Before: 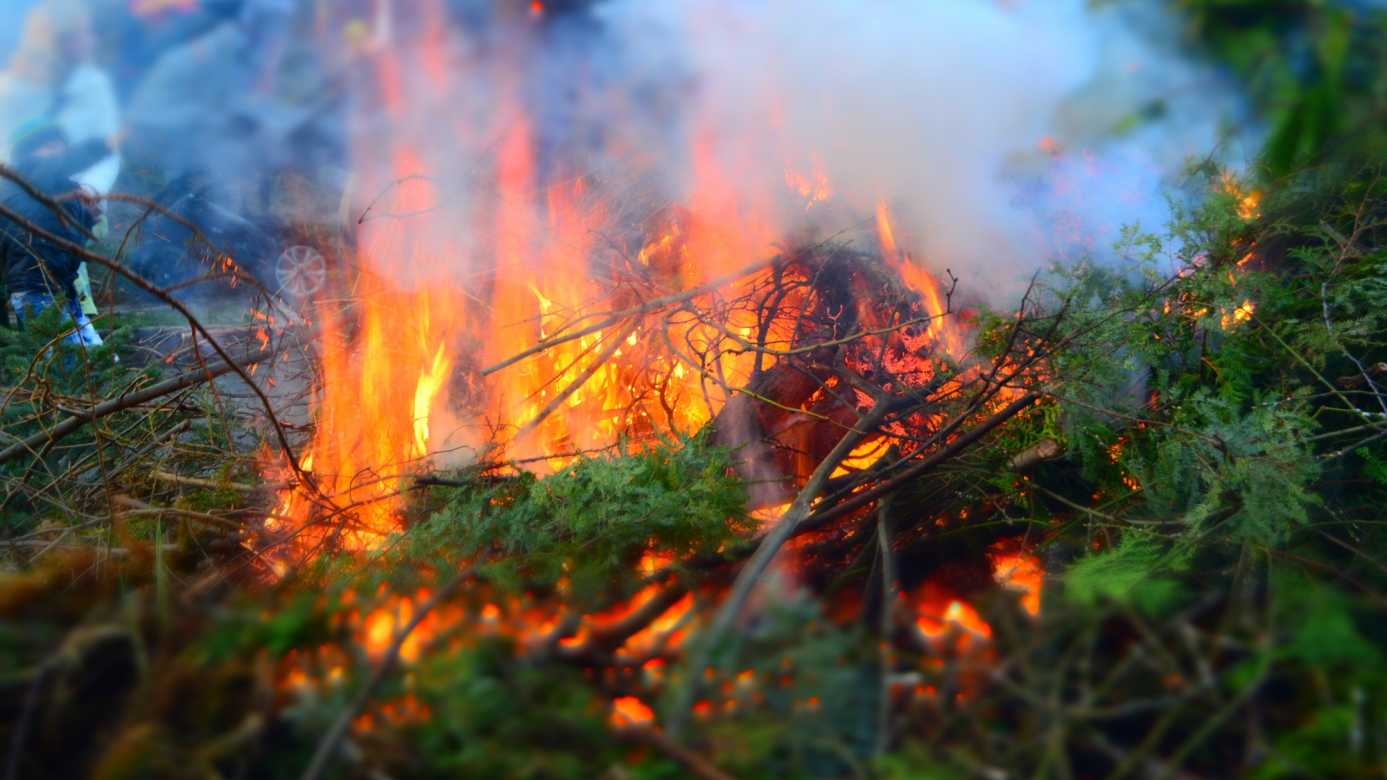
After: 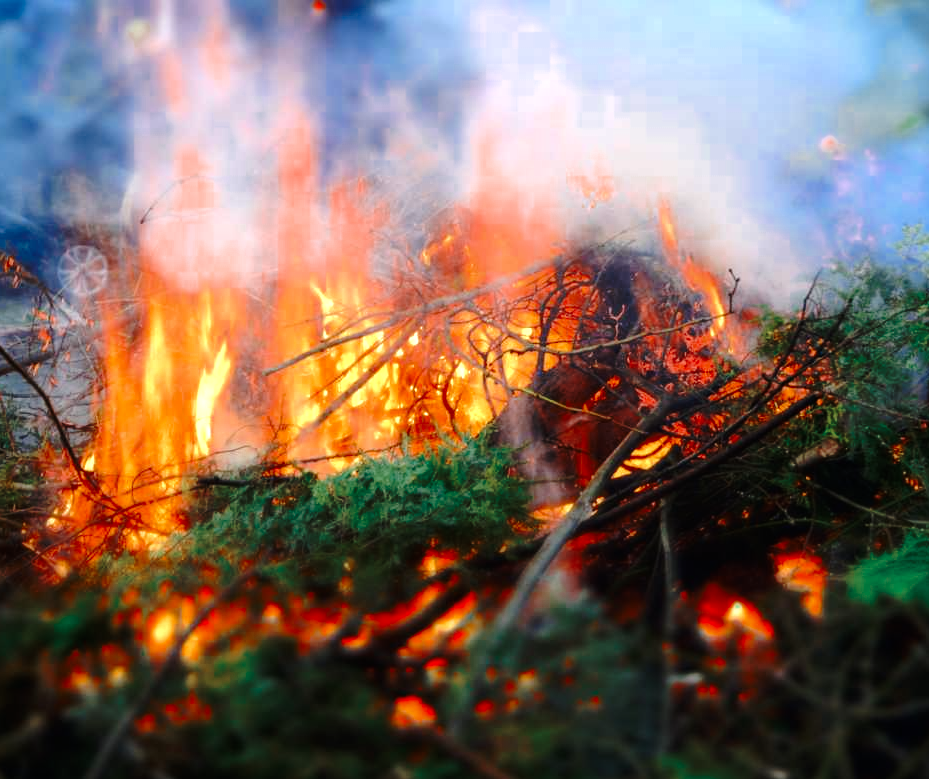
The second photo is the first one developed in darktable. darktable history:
tone equalizer: -8 EV -0.744 EV, -7 EV -0.698 EV, -6 EV -0.604 EV, -5 EV -0.41 EV, -3 EV 0.39 EV, -2 EV 0.6 EV, -1 EV 0.688 EV, +0 EV 0.734 EV
base curve: curves: ch0 [(0, 0) (0.073, 0.04) (0.157, 0.139) (0.492, 0.492) (0.758, 0.758) (1, 1)], preserve colors none
crop and rotate: left 15.777%, right 17.24%
color zones: curves: ch0 [(0, 0.5) (0.125, 0.4) (0.25, 0.5) (0.375, 0.4) (0.5, 0.4) (0.625, 0.35) (0.75, 0.35) (0.875, 0.5)]; ch1 [(0, 0.35) (0.125, 0.45) (0.25, 0.35) (0.375, 0.35) (0.5, 0.35) (0.625, 0.35) (0.75, 0.45) (0.875, 0.35)]; ch2 [(0, 0.6) (0.125, 0.5) (0.25, 0.5) (0.375, 0.6) (0.5, 0.6) (0.625, 0.5) (0.75, 0.5) (0.875, 0.5)]
